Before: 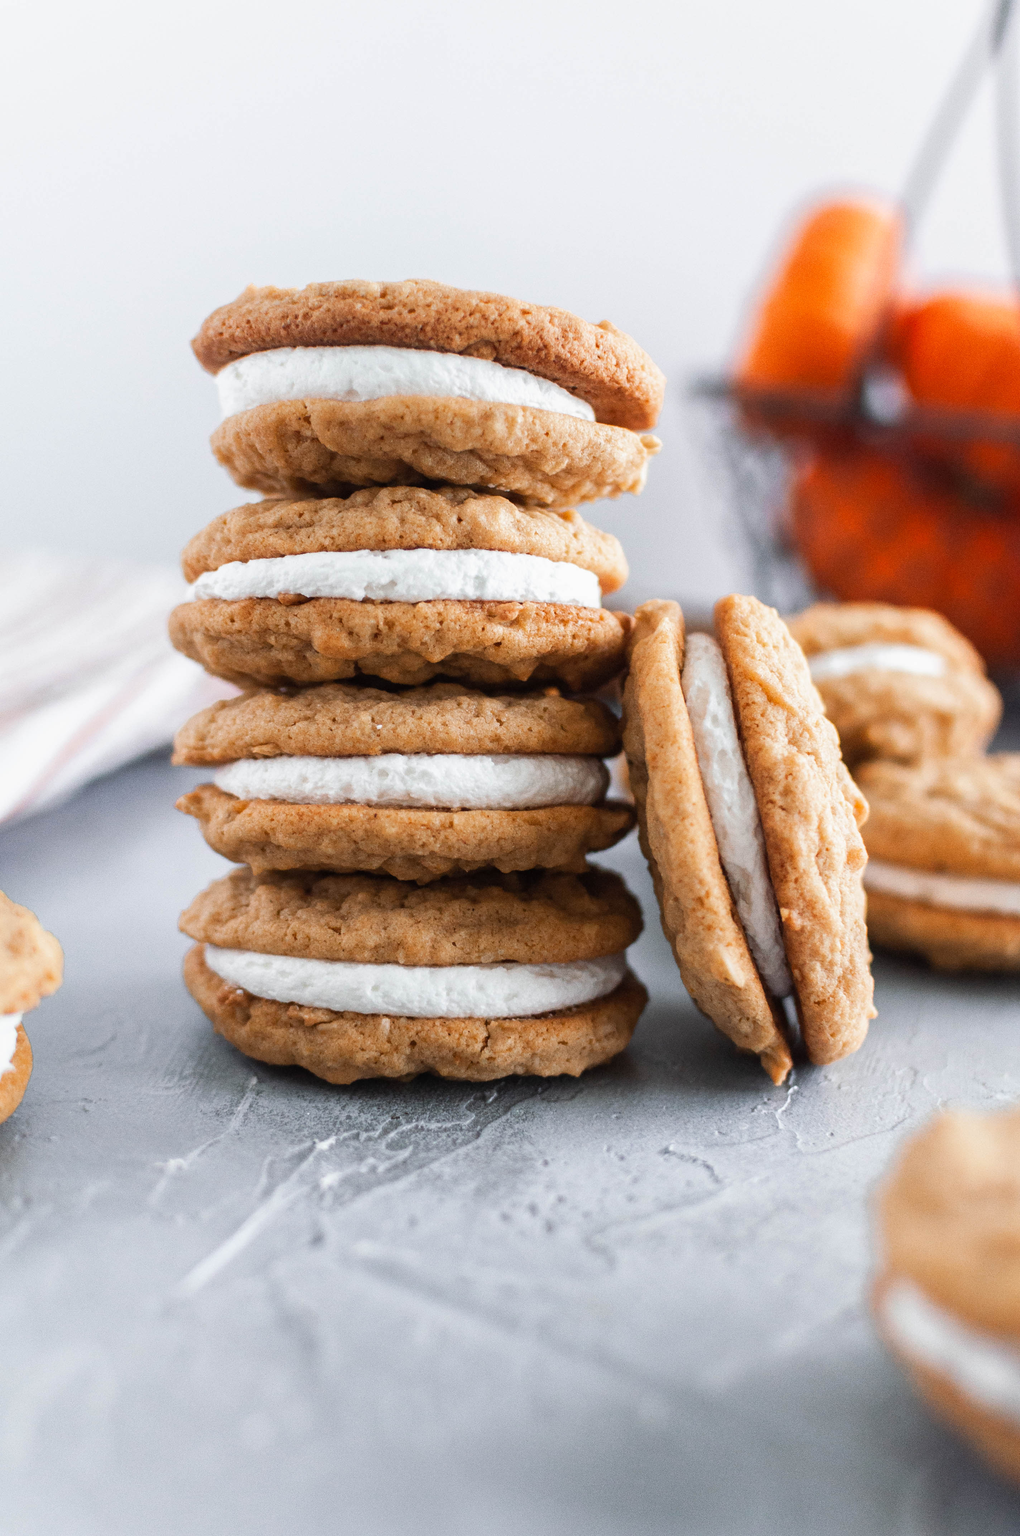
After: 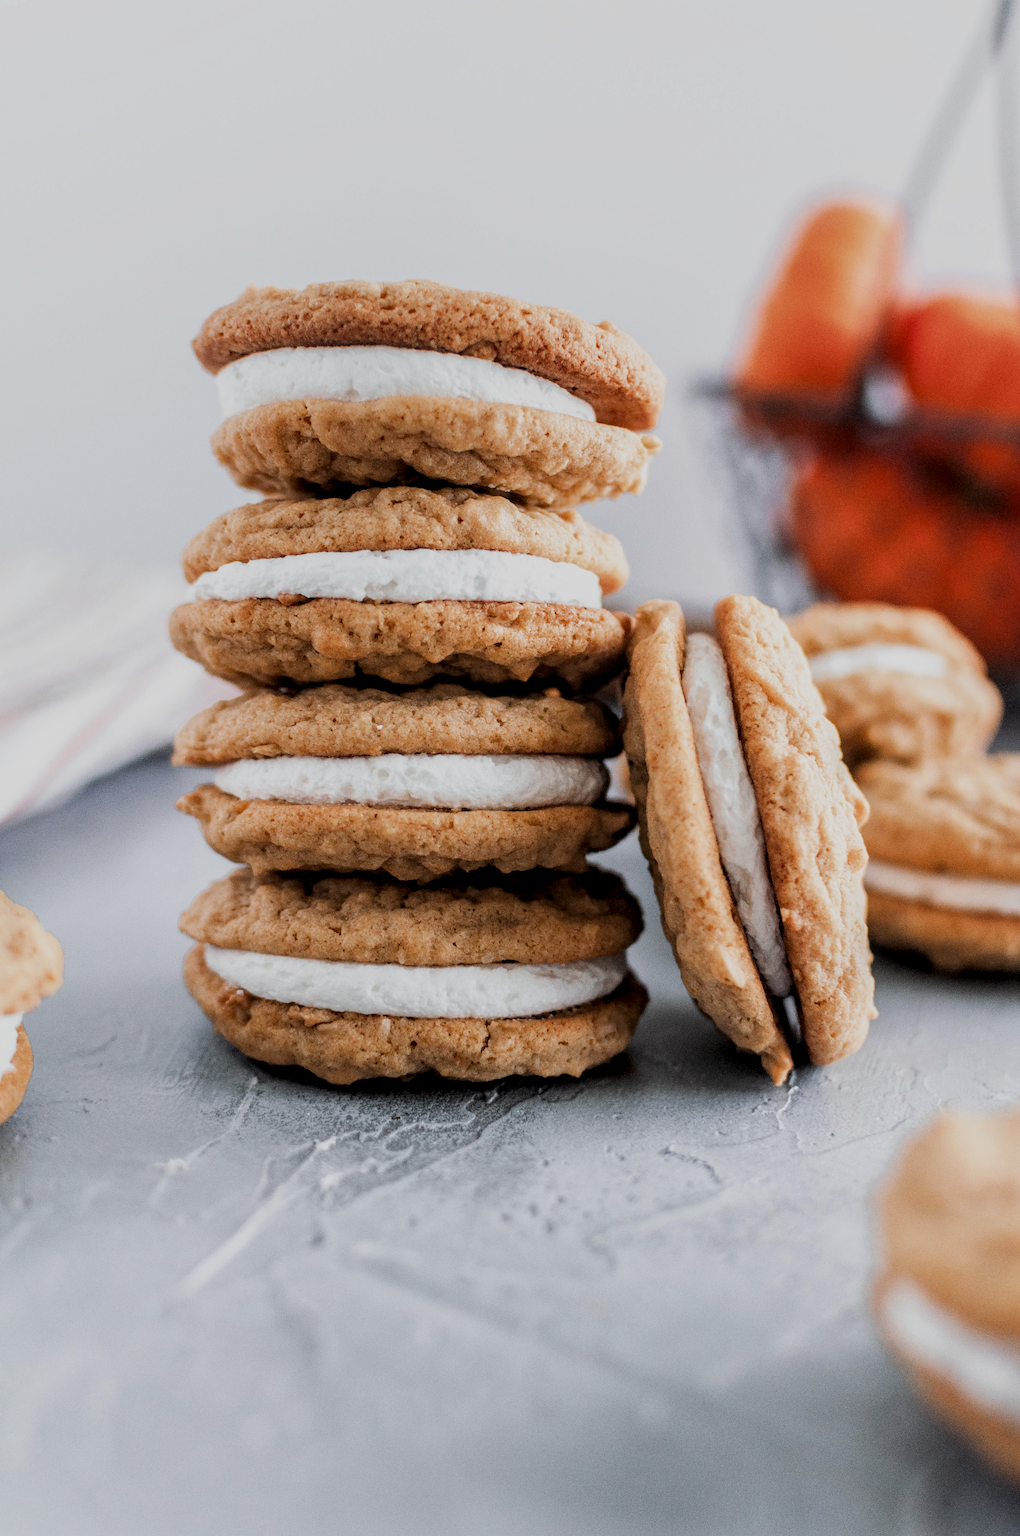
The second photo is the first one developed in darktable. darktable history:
local contrast: detail 130%
filmic rgb: black relative exposure -7.65 EV, white relative exposure 4.56 EV, hardness 3.61, add noise in highlights 0.001, color science v3 (2019), use custom middle-gray values true, contrast in highlights soft
